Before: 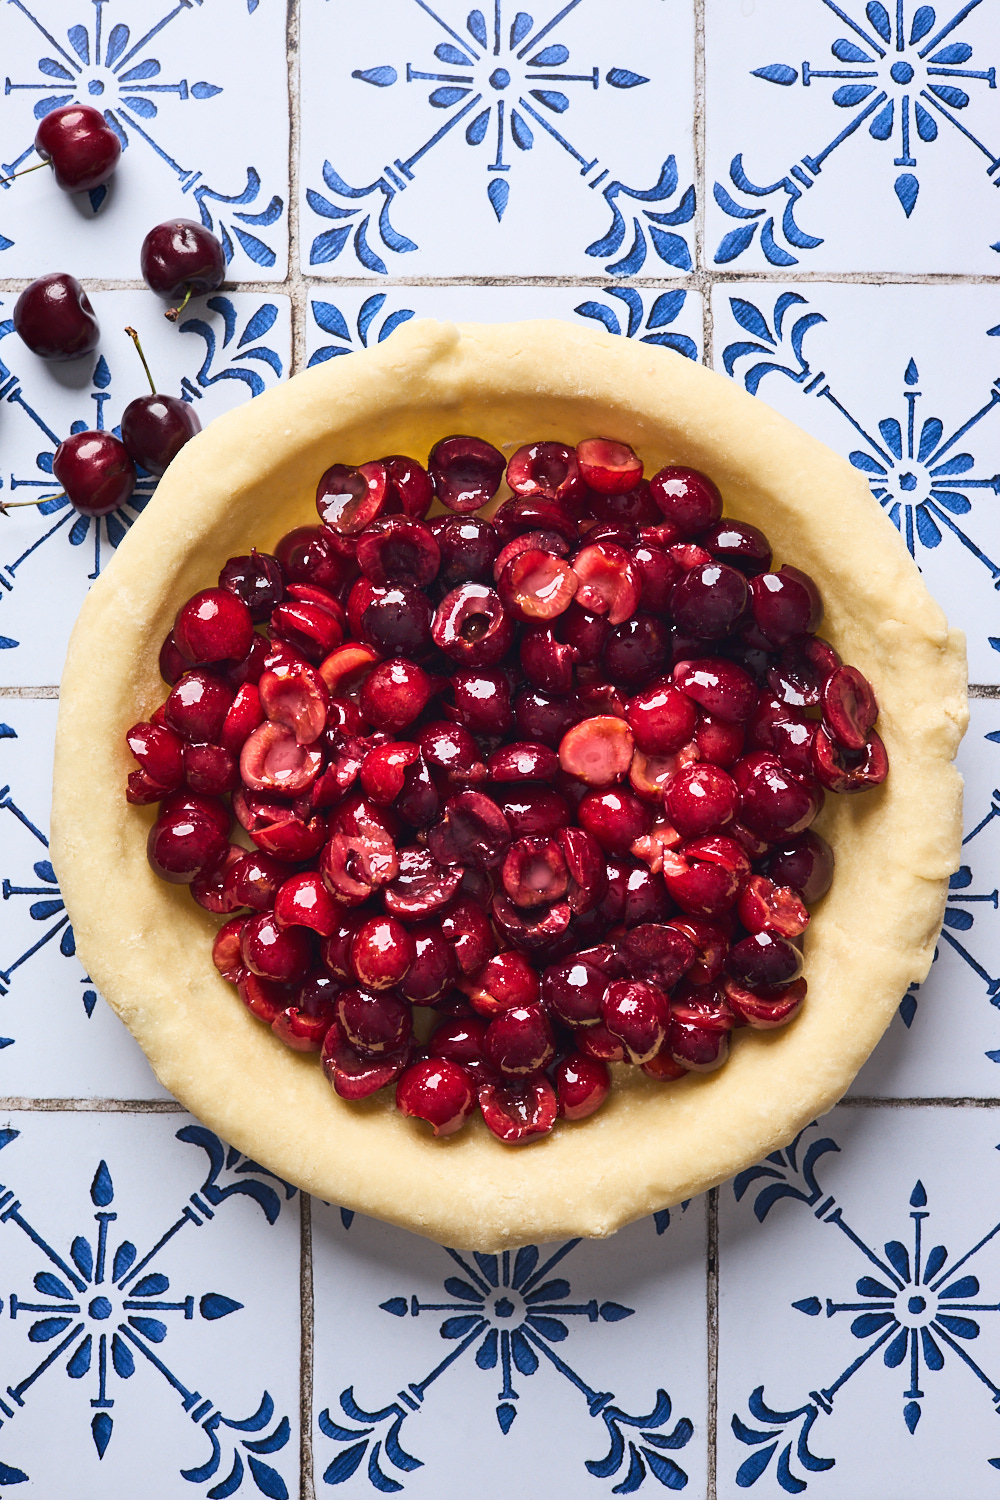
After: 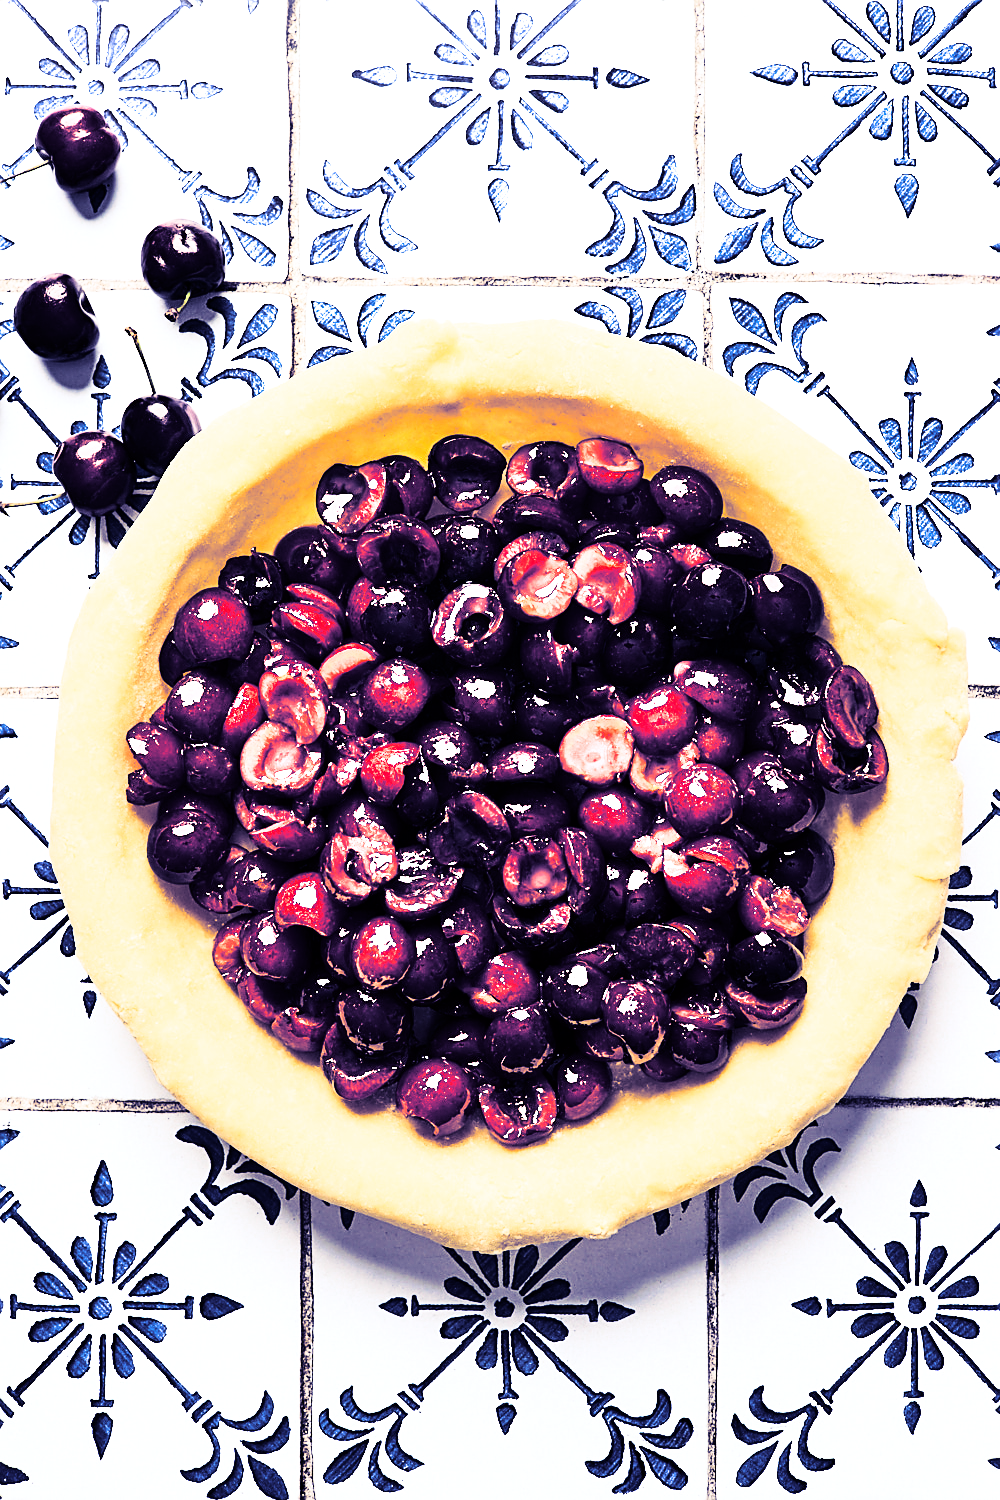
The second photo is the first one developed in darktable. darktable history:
local contrast: mode bilateral grid, contrast 20, coarseness 50, detail 120%, midtone range 0.2
sharpen: on, module defaults
split-toning: shadows › hue 242.67°, shadows › saturation 0.733, highlights › hue 45.33°, highlights › saturation 0.667, balance -53.304, compress 21.15%
rgb curve: curves: ch0 [(0, 0) (0.21, 0.15) (0.24, 0.21) (0.5, 0.75) (0.75, 0.96) (0.89, 0.99) (1, 1)]; ch1 [(0, 0.02) (0.21, 0.13) (0.25, 0.2) (0.5, 0.67) (0.75, 0.9) (0.89, 0.97) (1, 1)]; ch2 [(0, 0.02) (0.21, 0.13) (0.25, 0.2) (0.5, 0.67) (0.75, 0.9) (0.89, 0.97) (1, 1)], compensate middle gray true
